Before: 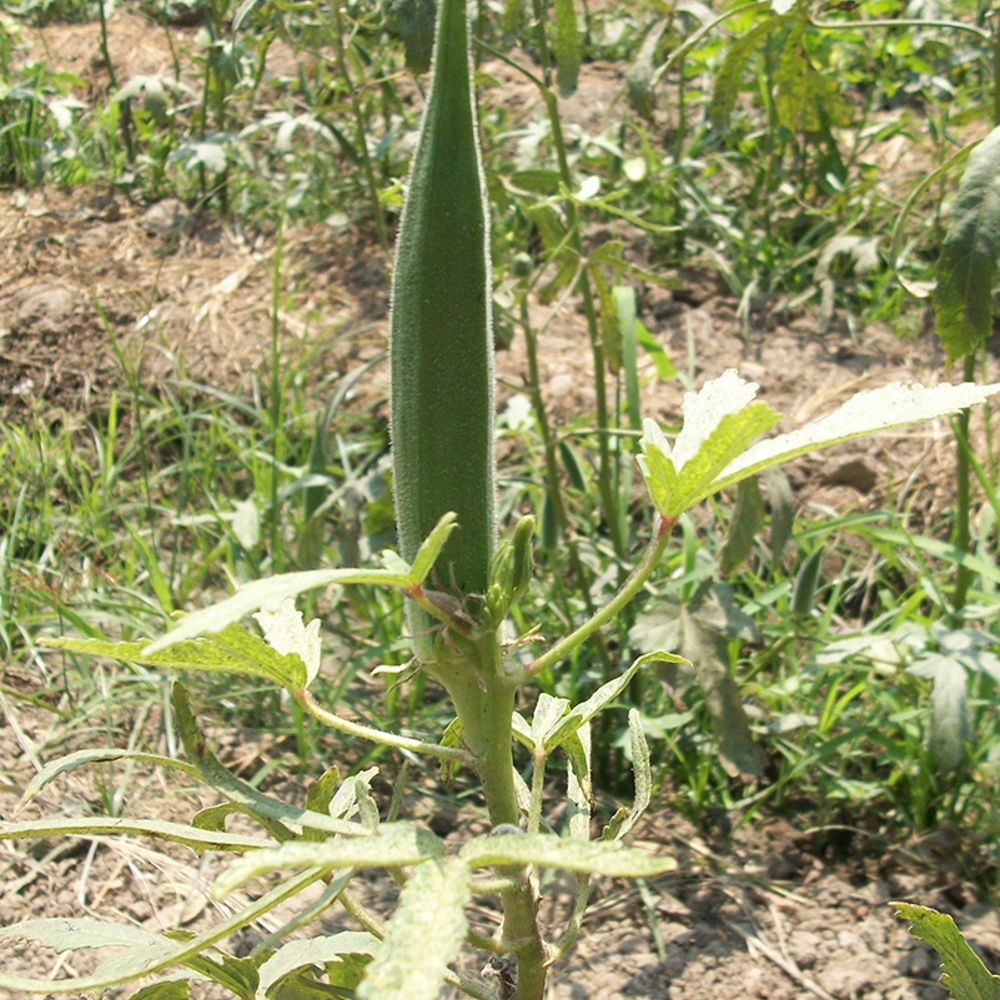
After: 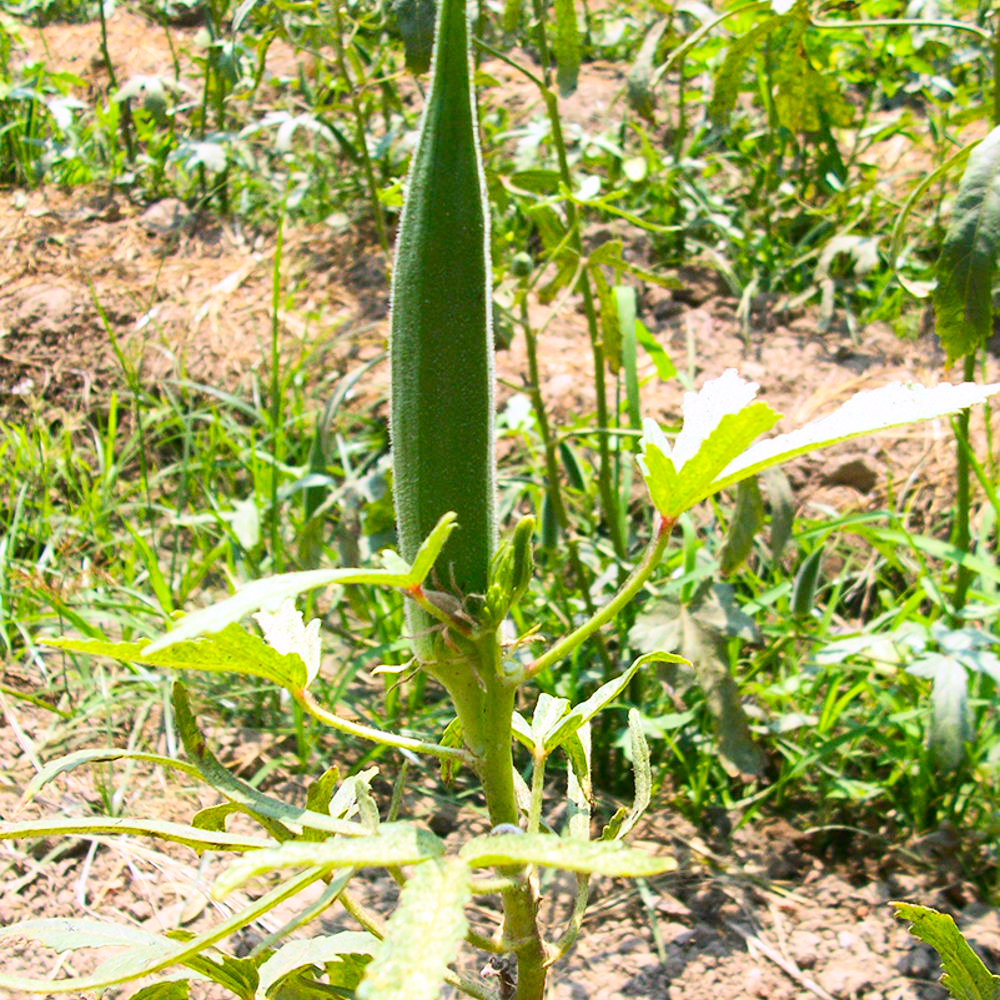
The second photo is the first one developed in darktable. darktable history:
white balance: red 1.004, blue 1.096
contrast brightness saturation: contrast 0.23, brightness 0.1, saturation 0.29
color balance rgb: perceptual saturation grading › global saturation 25%, global vibrance 20%
